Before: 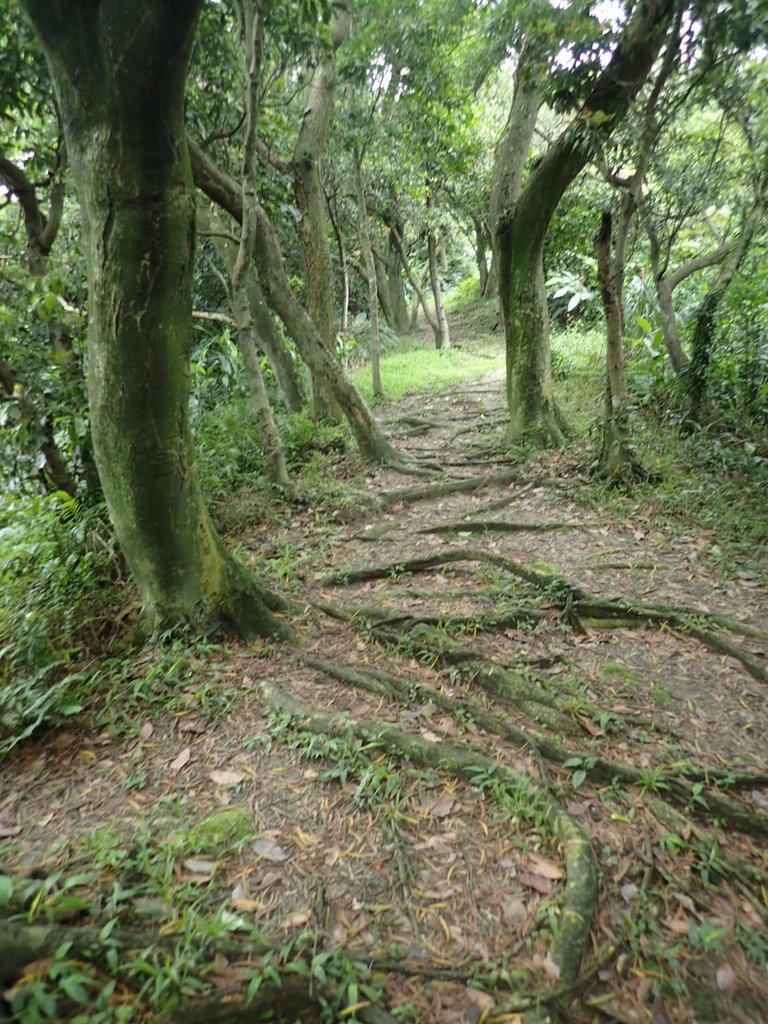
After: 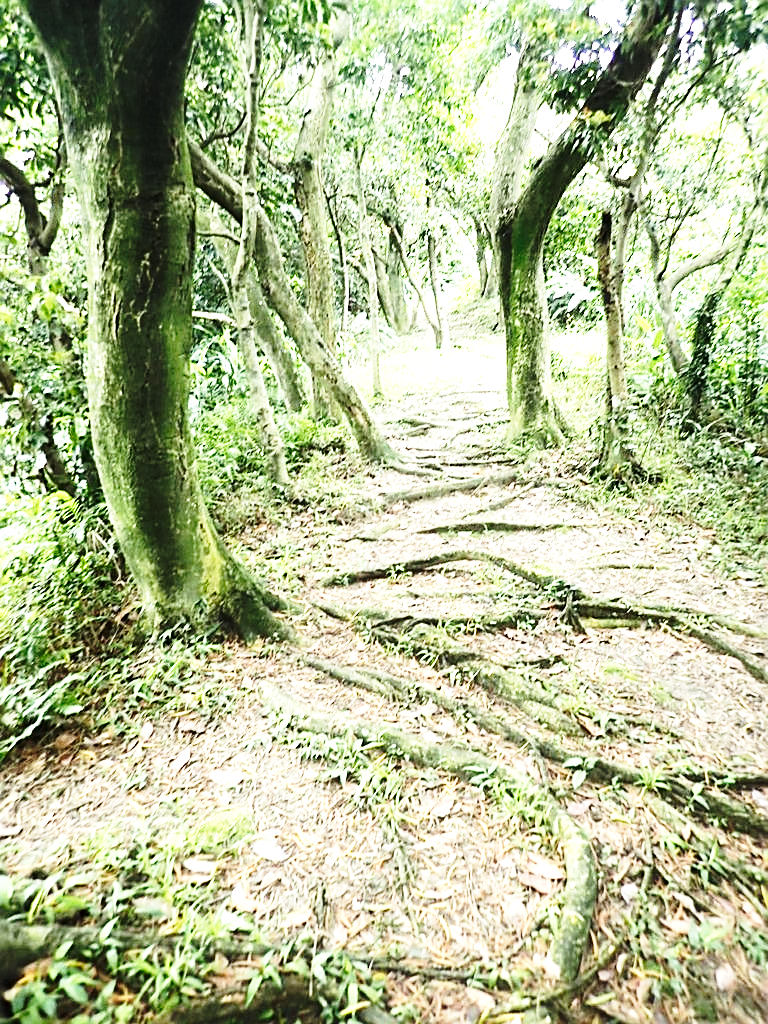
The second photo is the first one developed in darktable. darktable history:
exposure: exposure 0.923 EV, compensate exposure bias true, compensate highlight preservation false
base curve: curves: ch0 [(0, 0) (0.028, 0.03) (0.121, 0.232) (0.46, 0.748) (0.859, 0.968) (1, 1)], preserve colors none
tone equalizer: -8 EV -0.75 EV, -7 EV -0.716 EV, -6 EV -0.634 EV, -5 EV -0.384 EV, -3 EV 0.382 EV, -2 EV 0.6 EV, -1 EV 0.677 EV, +0 EV 0.775 EV, edges refinement/feathering 500, mask exposure compensation -1.57 EV, preserve details no
sharpen: on, module defaults
